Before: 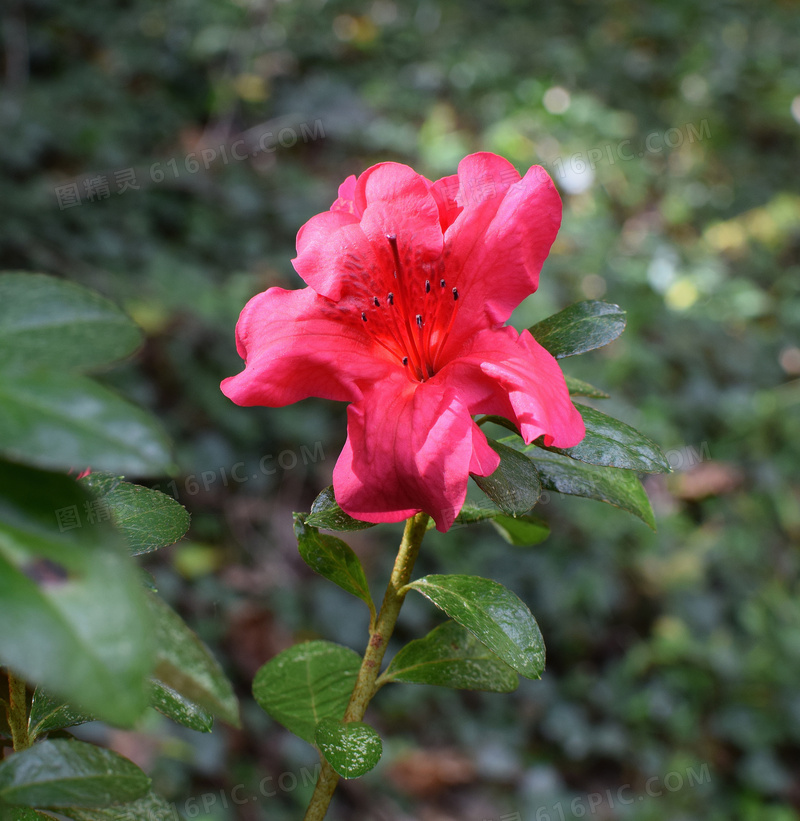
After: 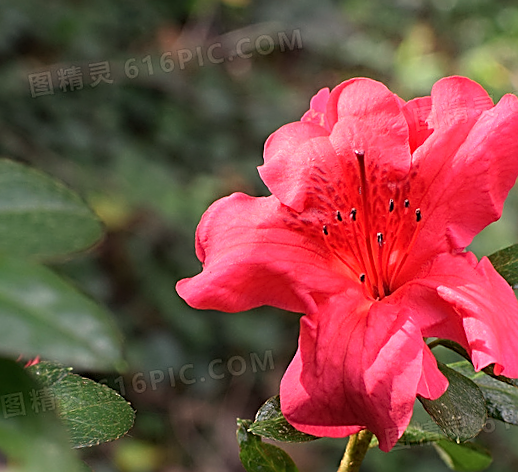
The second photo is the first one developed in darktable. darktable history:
white balance: red 1.123, blue 0.83
crop and rotate: angle -4.99°, left 2.122%, top 6.945%, right 27.566%, bottom 30.519%
color correction: highlights a* -0.137, highlights b* -5.91, shadows a* -0.137, shadows b* -0.137
sharpen: amount 1
